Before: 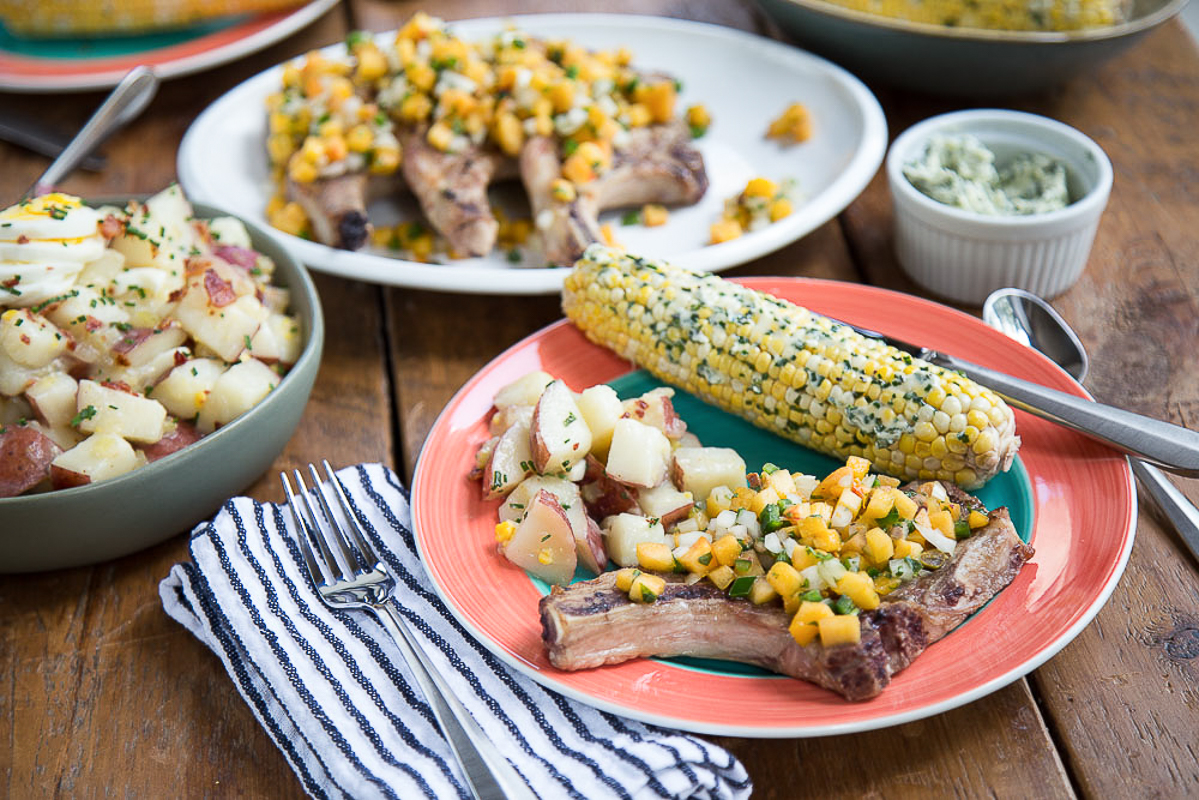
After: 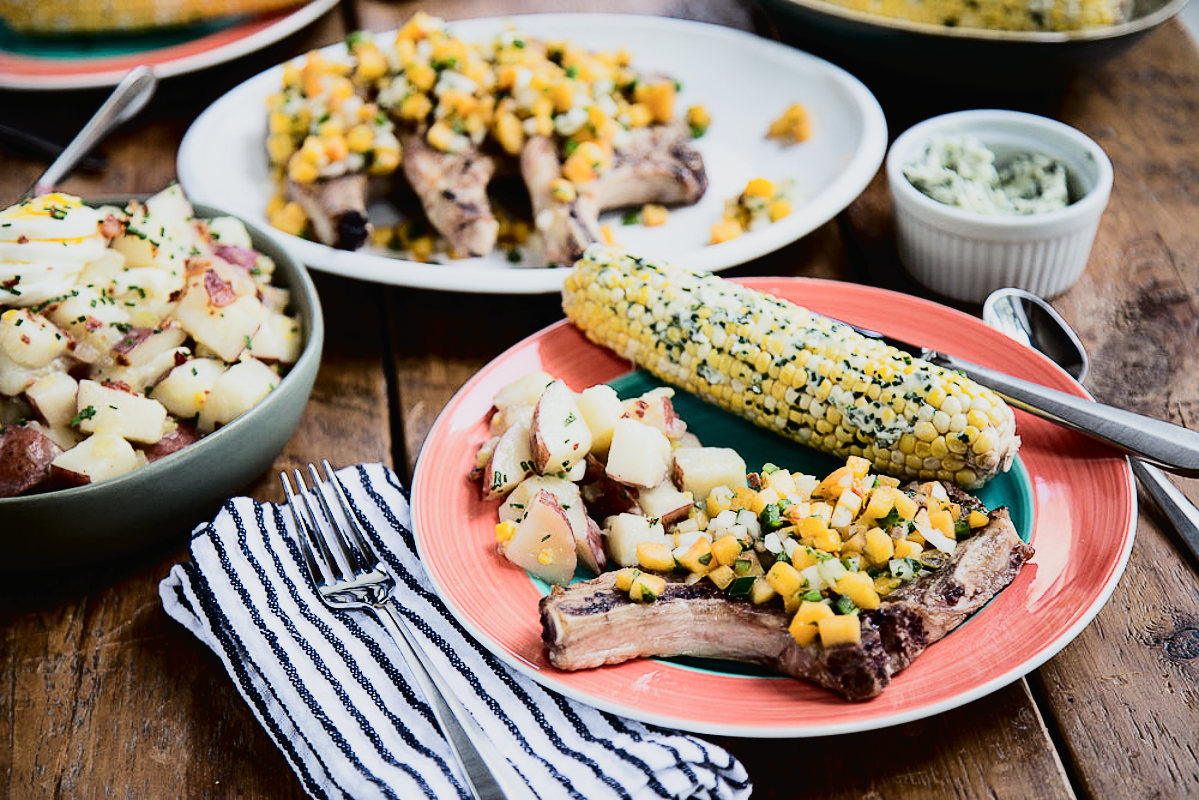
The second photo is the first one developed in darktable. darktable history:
filmic rgb: black relative exposure -5.1 EV, white relative exposure 3.98 EV, hardness 2.88, contrast 1.298, highlights saturation mix -31.16%
tone curve: curves: ch0 [(0, 0) (0.003, 0.02) (0.011, 0.021) (0.025, 0.022) (0.044, 0.023) (0.069, 0.026) (0.1, 0.04) (0.136, 0.06) (0.177, 0.092) (0.224, 0.127) (0.277, 0.176) (0.335, 0.258) (0.399, 0.349) (0.468, 0.444) (0.543, 0.546) (0.623, 0.649) (0.709, 0.754) (0.801, 0.842) (0.898, 0.922) (1, 1)], color space Lab, independent channels, preserve colors none
